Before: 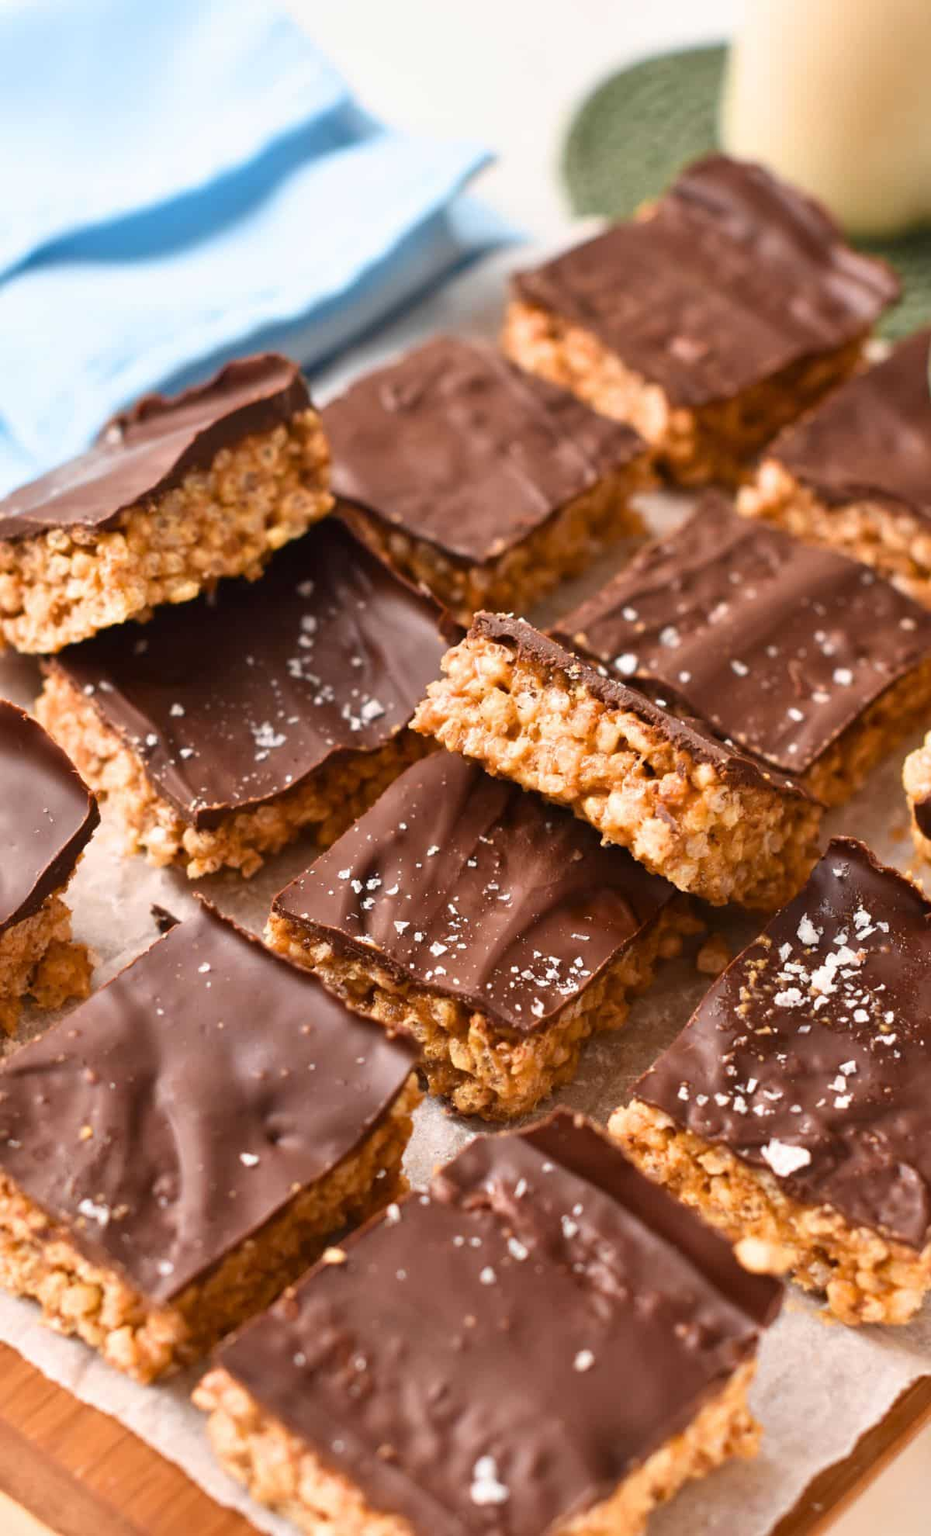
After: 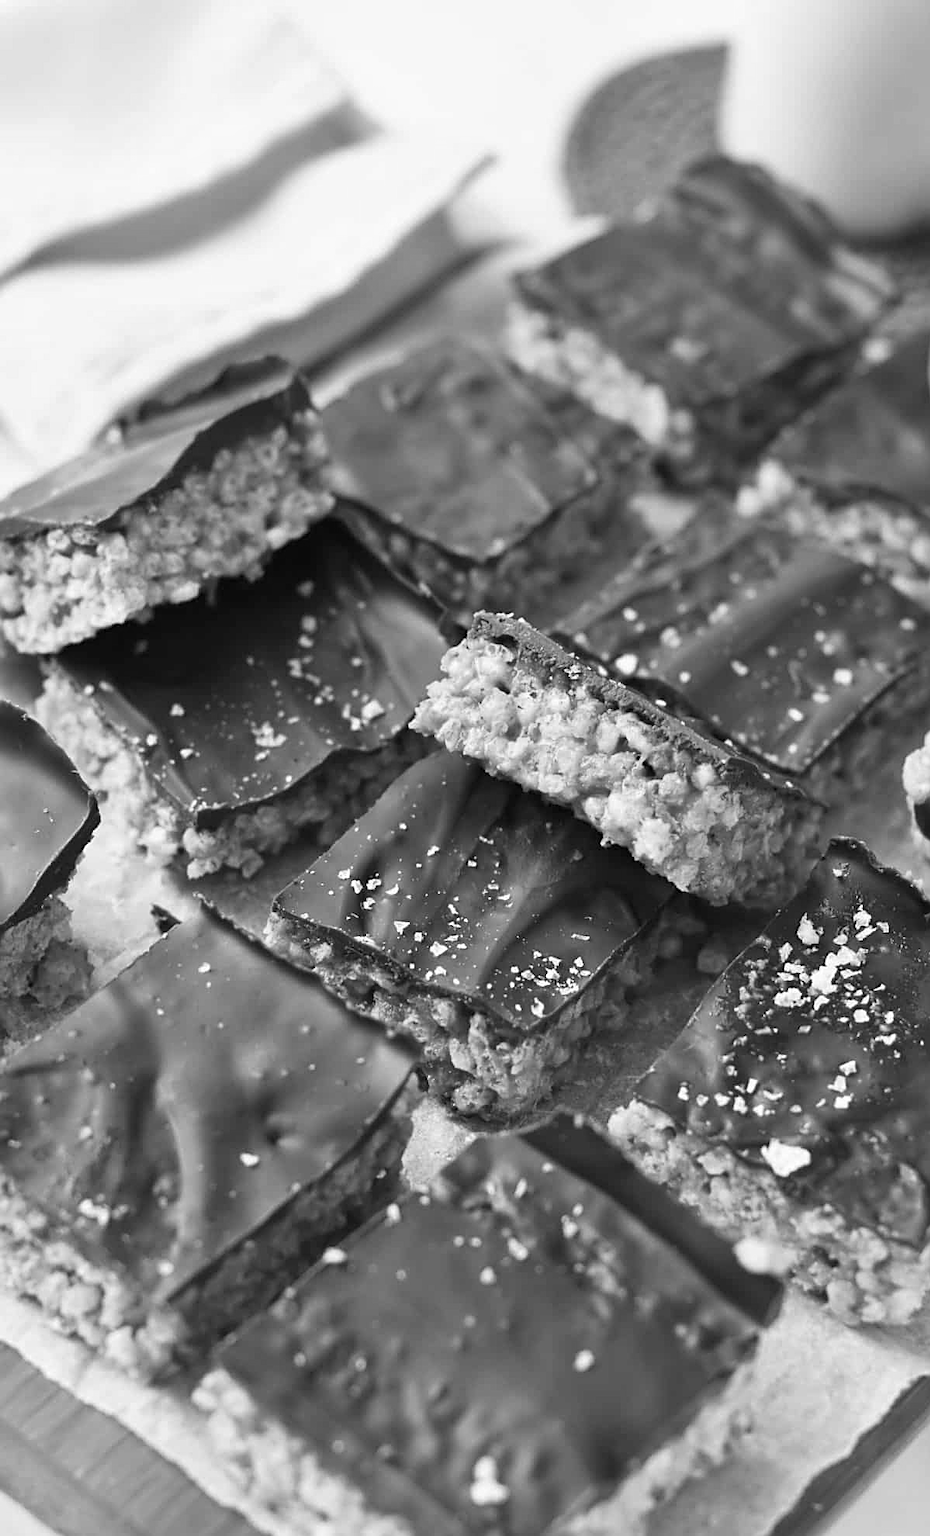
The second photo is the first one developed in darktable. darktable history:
sharpen: on, module defaults
white balance: red 0.986, blue 1.01
monochrome: on, module defaults
